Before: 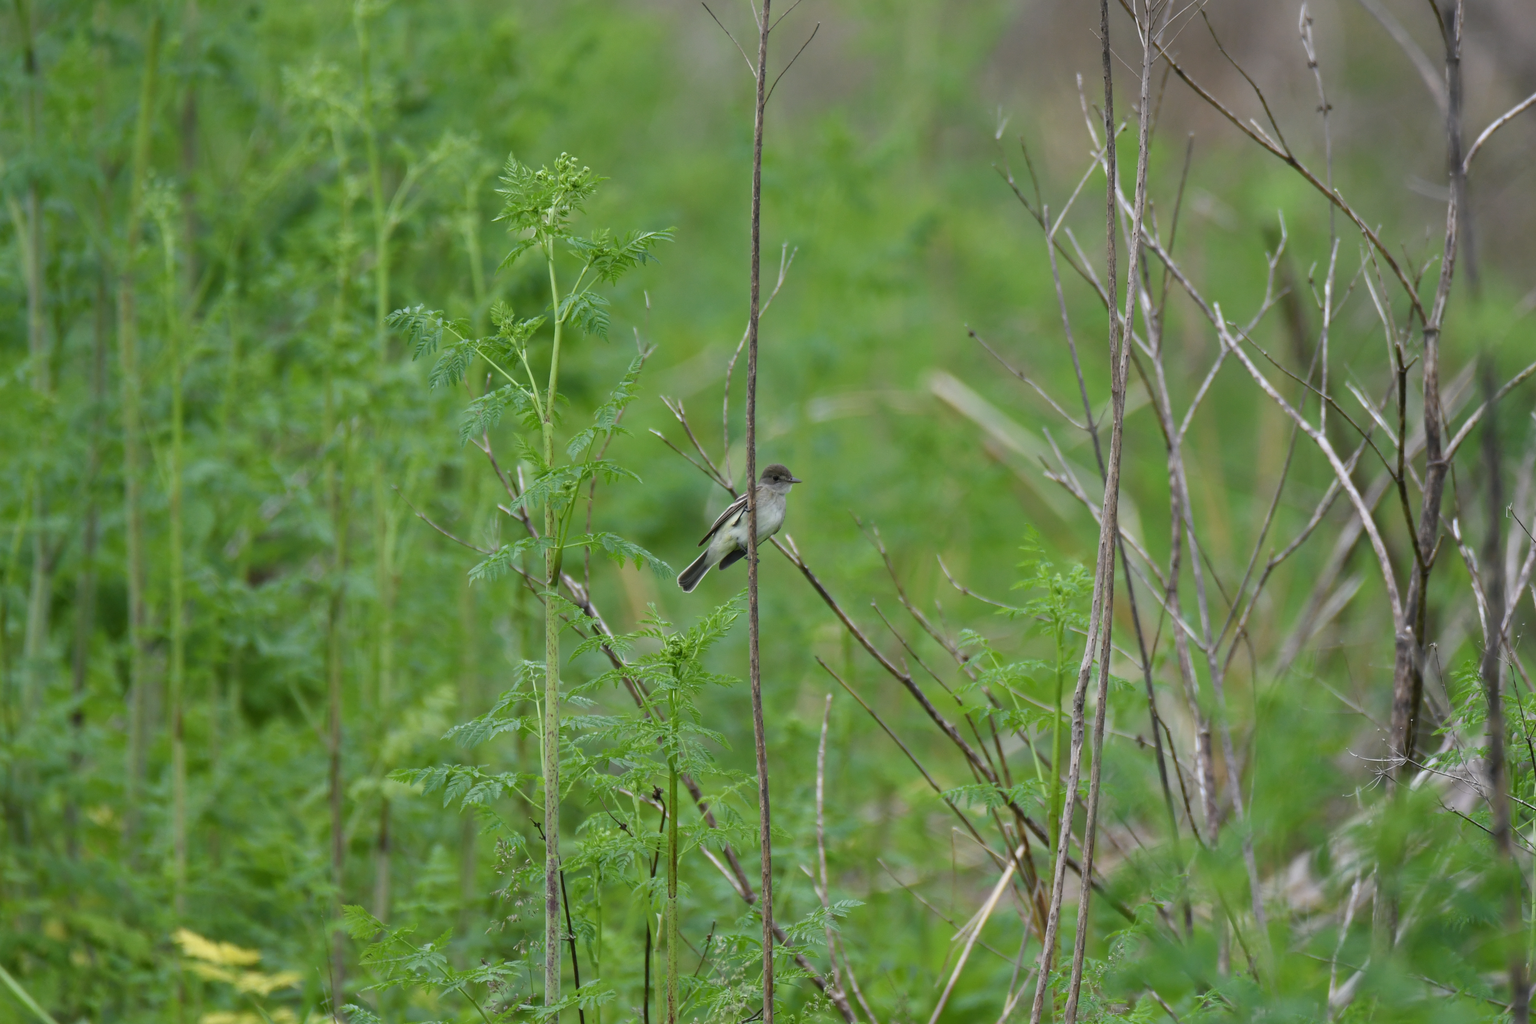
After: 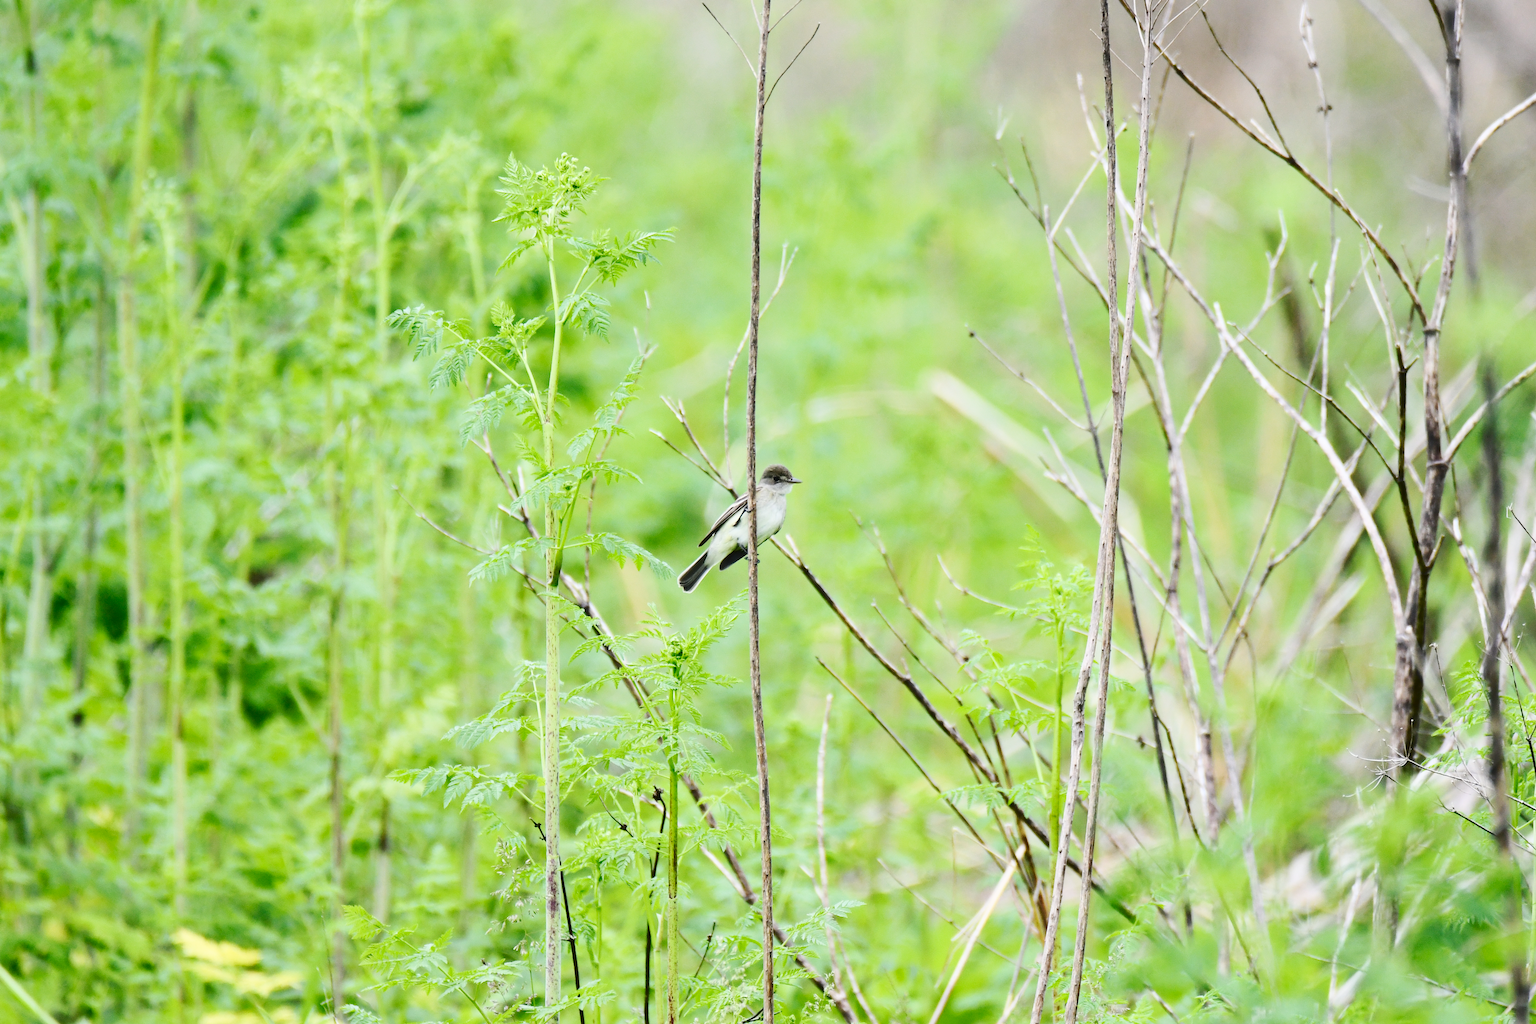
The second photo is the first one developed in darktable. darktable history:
contrast brightness saturation: contrast 0.308, brightness -0.079, saturation 0.175
base curve: curves: ch0 [(0, 0.007) (0.028, 0.063) (0.121, 0.311) (0.46, 0.743) (0.859, 0.957) (1, 1)], preserve colors none
